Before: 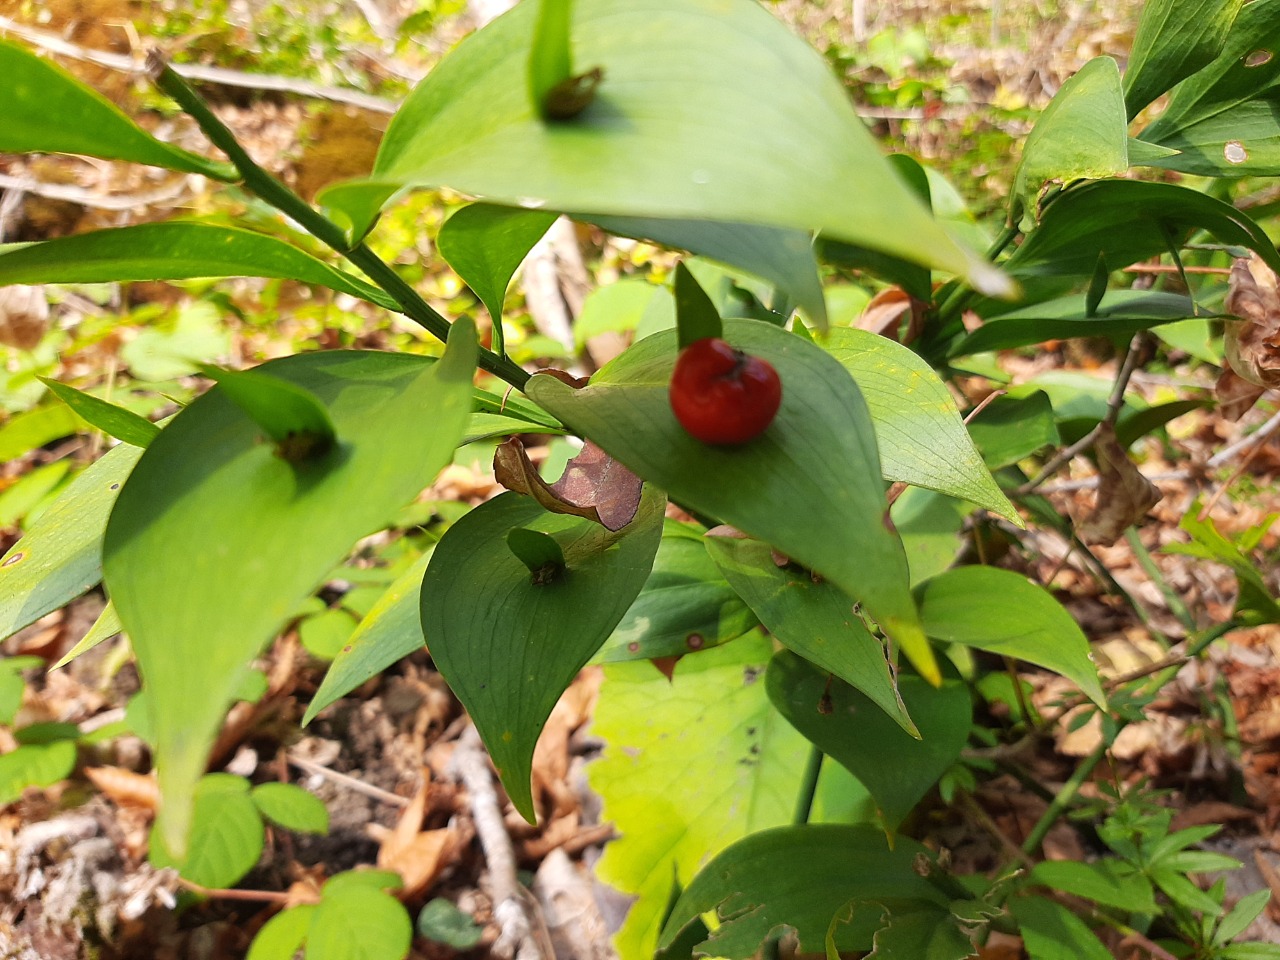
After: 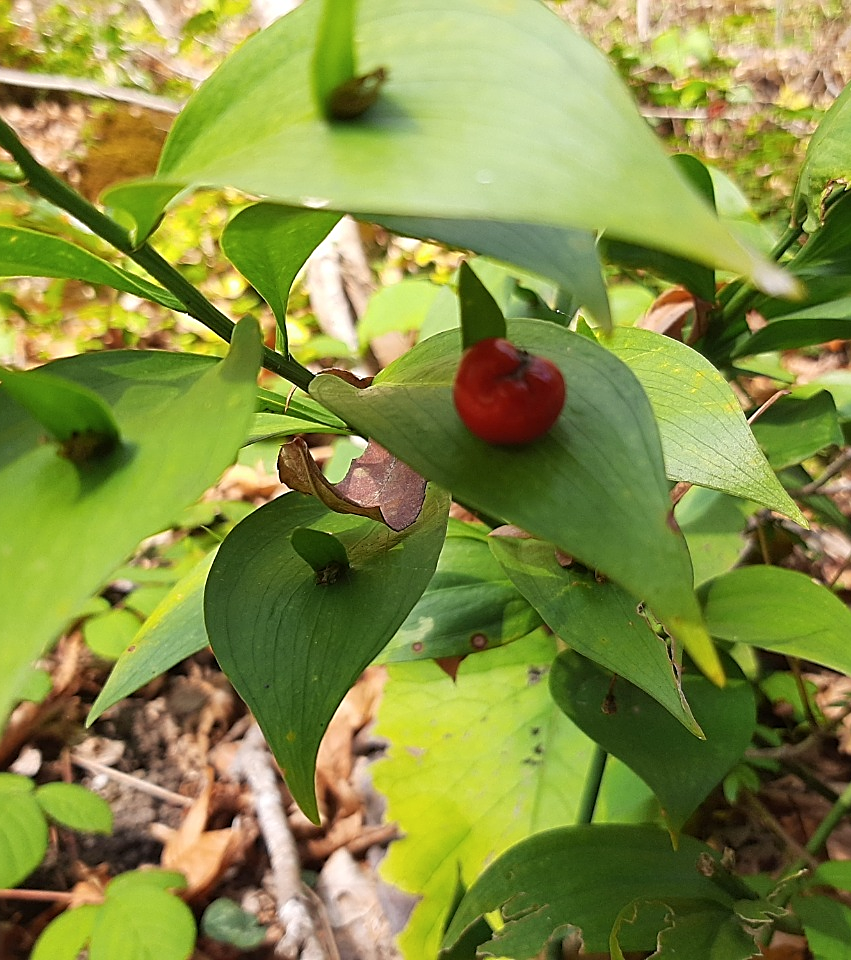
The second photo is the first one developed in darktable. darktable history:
crop: left 16.899%, right 16.556%
color balance: output saturation 98.5%
sharpen: on, module defaults
